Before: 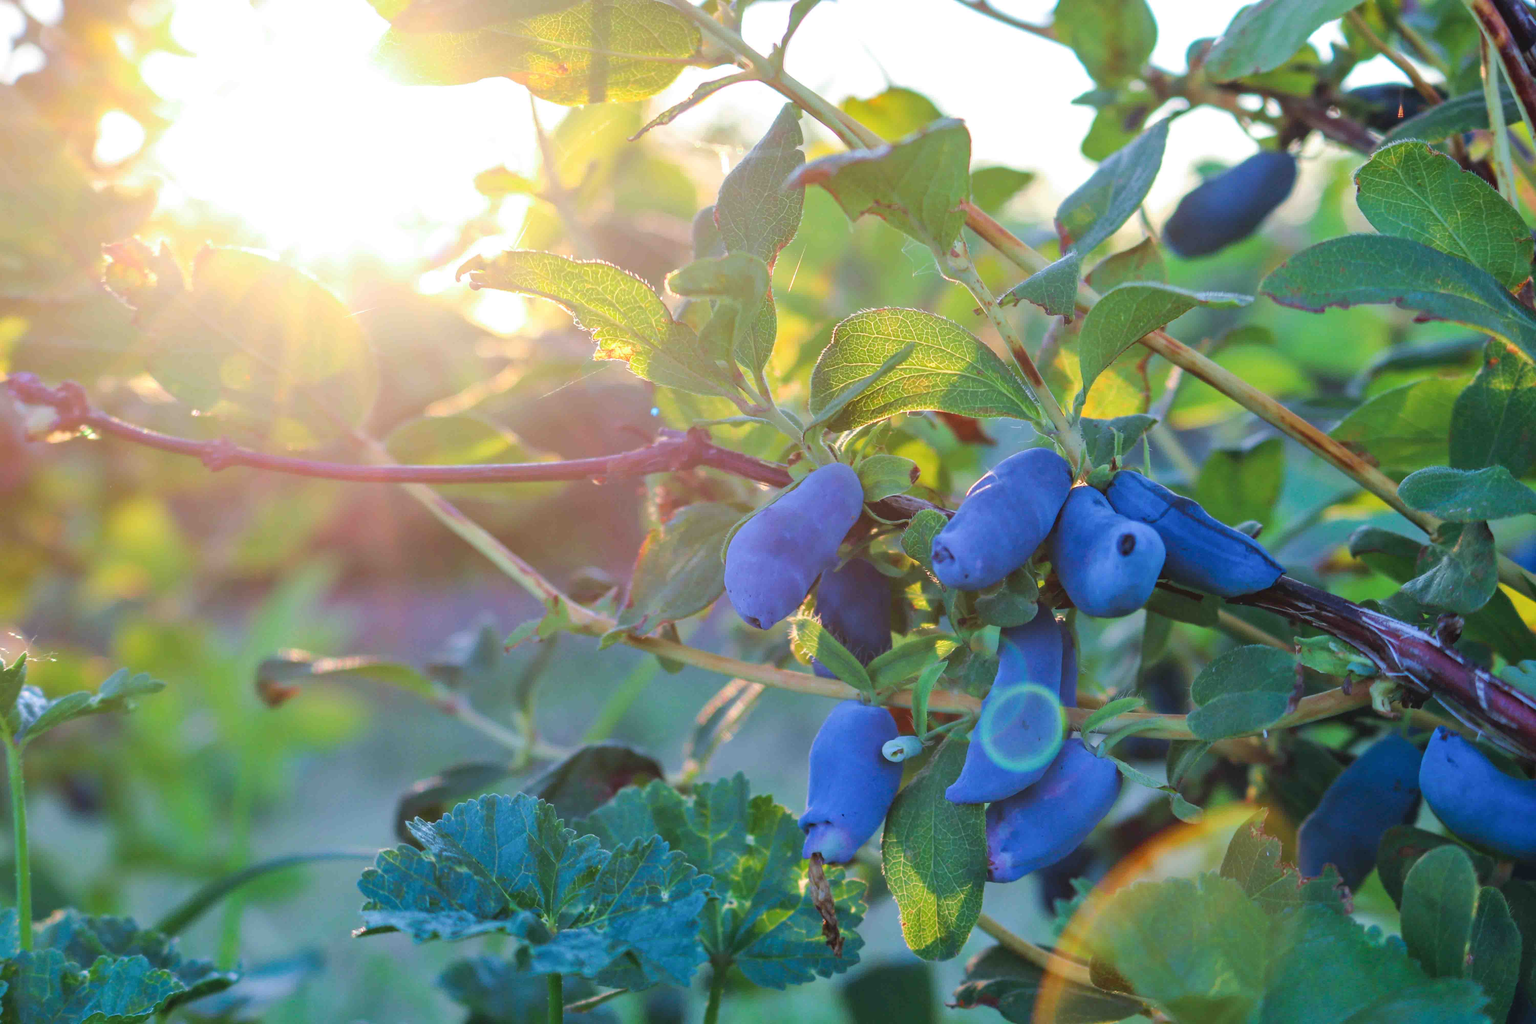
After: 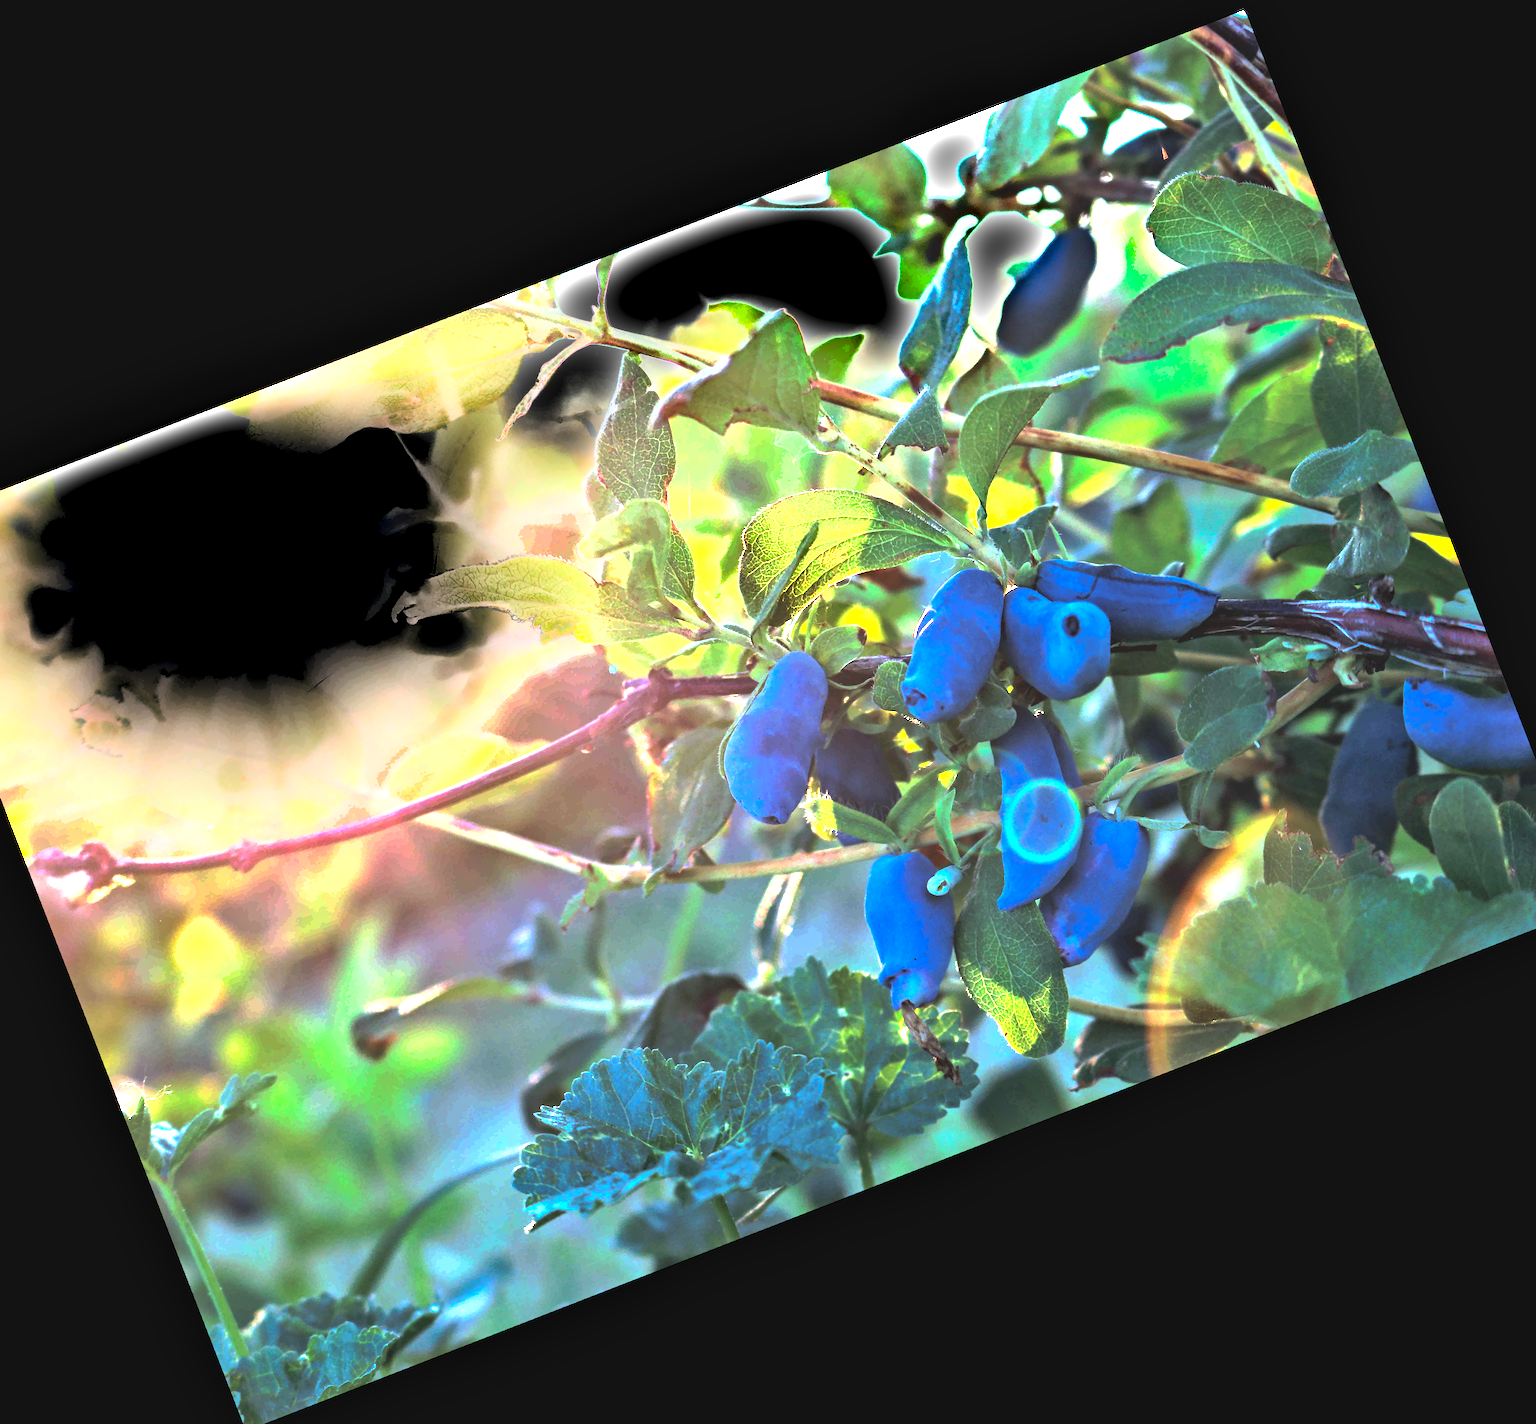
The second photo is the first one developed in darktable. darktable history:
tone curve: curves: ch0 [(0, 0) (0.003, 0.029) (0.011, 0.034) (0.025, 0.044) (0.044, 0.057) (0.069, 0.07) (0.1, 0.084) (0.136, 0.104) (0.177, 0.127) (0.224, 0.156) (0.277, 0.192) (0.335, 0.236) (0.399, 0.284) (0.468, 0.339) (0.543, 0.393) (0.623, 0.454) (0.709, 0.541) (0.801, 0.65) (0.898, 0.766) (1, 1)], preserve colors none
rotate and perspective: rotation -1.77°, lens shift (horizontal) 0.004, automatic cropping off
exposure: black level correction 0, exposure 1.45 EV, compensate exposure bias true, compensate highlight preservation false
shadows and highlights: shadows 49, highlights -41, soften with gaussian
contrast brightness saturation: contrast 0.1, saturation -0.36
crop and rotate: angle 19.43°, left 6.812%, right 4.125%, bottom 1.087%
